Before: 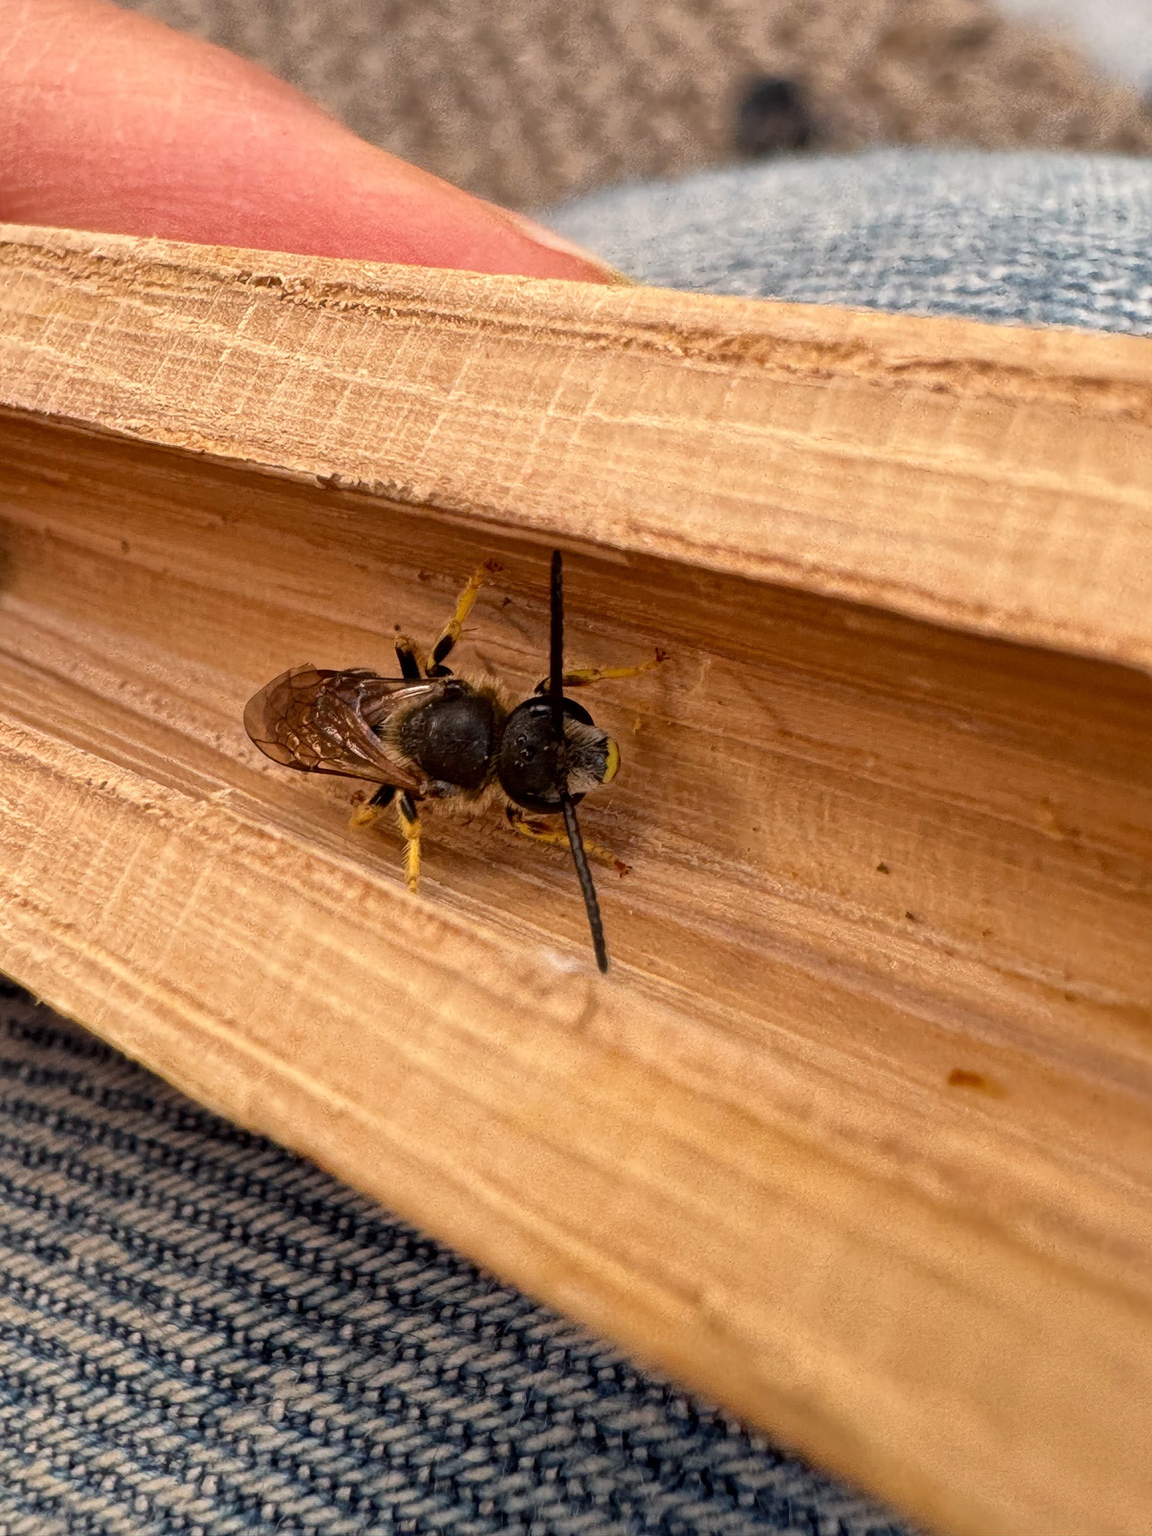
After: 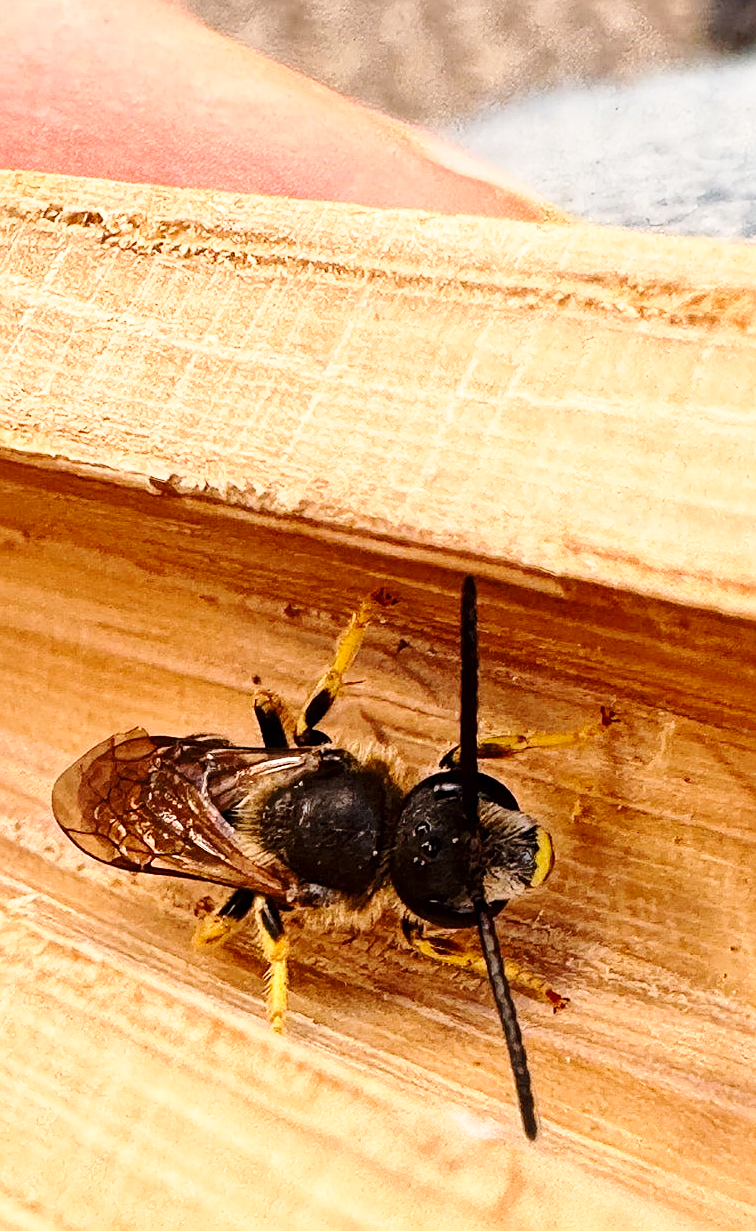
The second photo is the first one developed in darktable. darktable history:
crop: left 17.835%, top 7.675%, right 32.881%, bottom 32.213%
sharpen: on, module defaults
base curve: curves: ch0 [(0, 0) (0.028, 0.03) (0.121, 0.232) (0.46, 0.748) (0.859, 0.968) (1, 1)], preserve colors none
contrast brightness saturation: contrast 0.15, brightness 0.05
